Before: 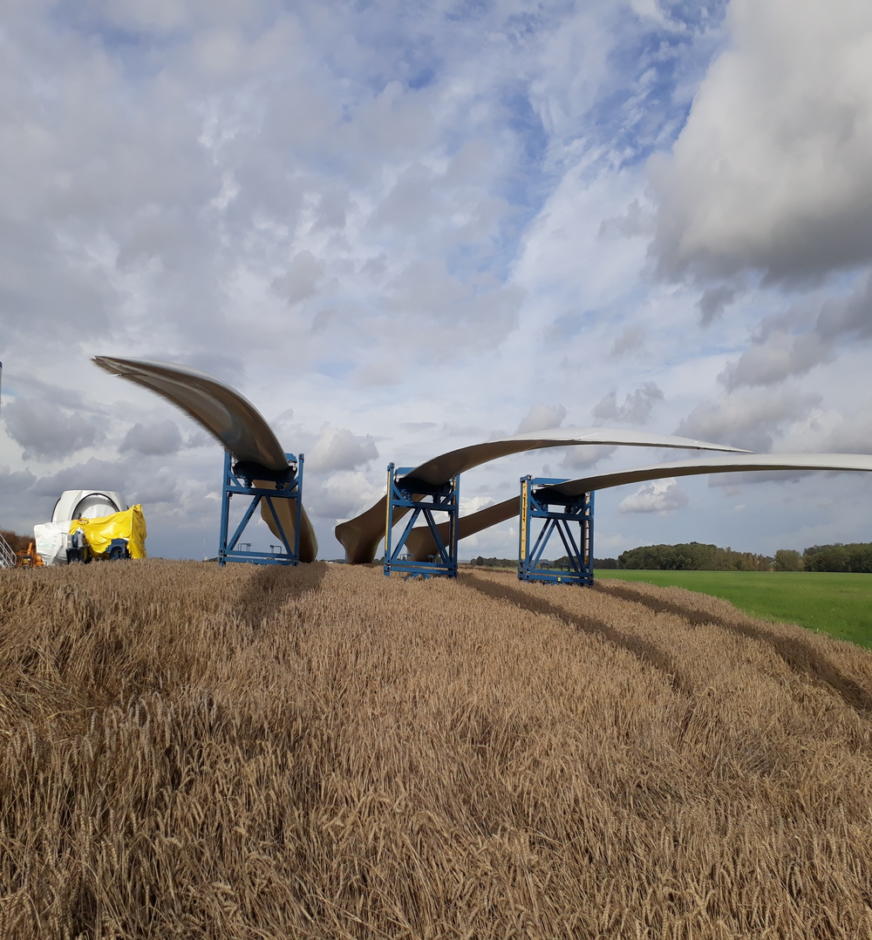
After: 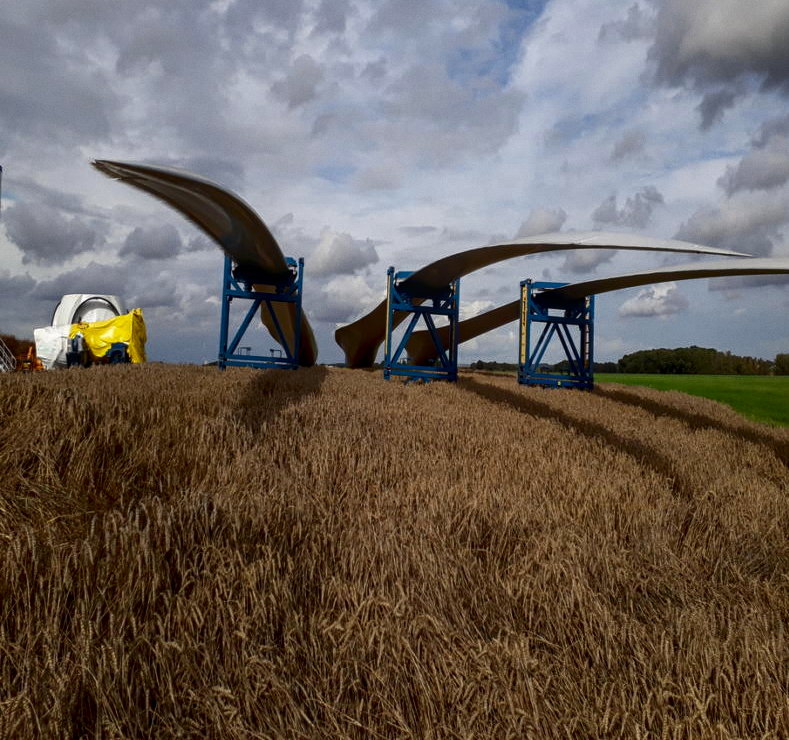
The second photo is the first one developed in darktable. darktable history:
crop: top 20.916%, right 9.437%, bottom 0.316%
grain: coarseness 0.09 ISO, strength 10%
local contrast: on, module defaults
contrast brightness saturation: contrast 0.1, brightness -0.26, saturation 0.14
